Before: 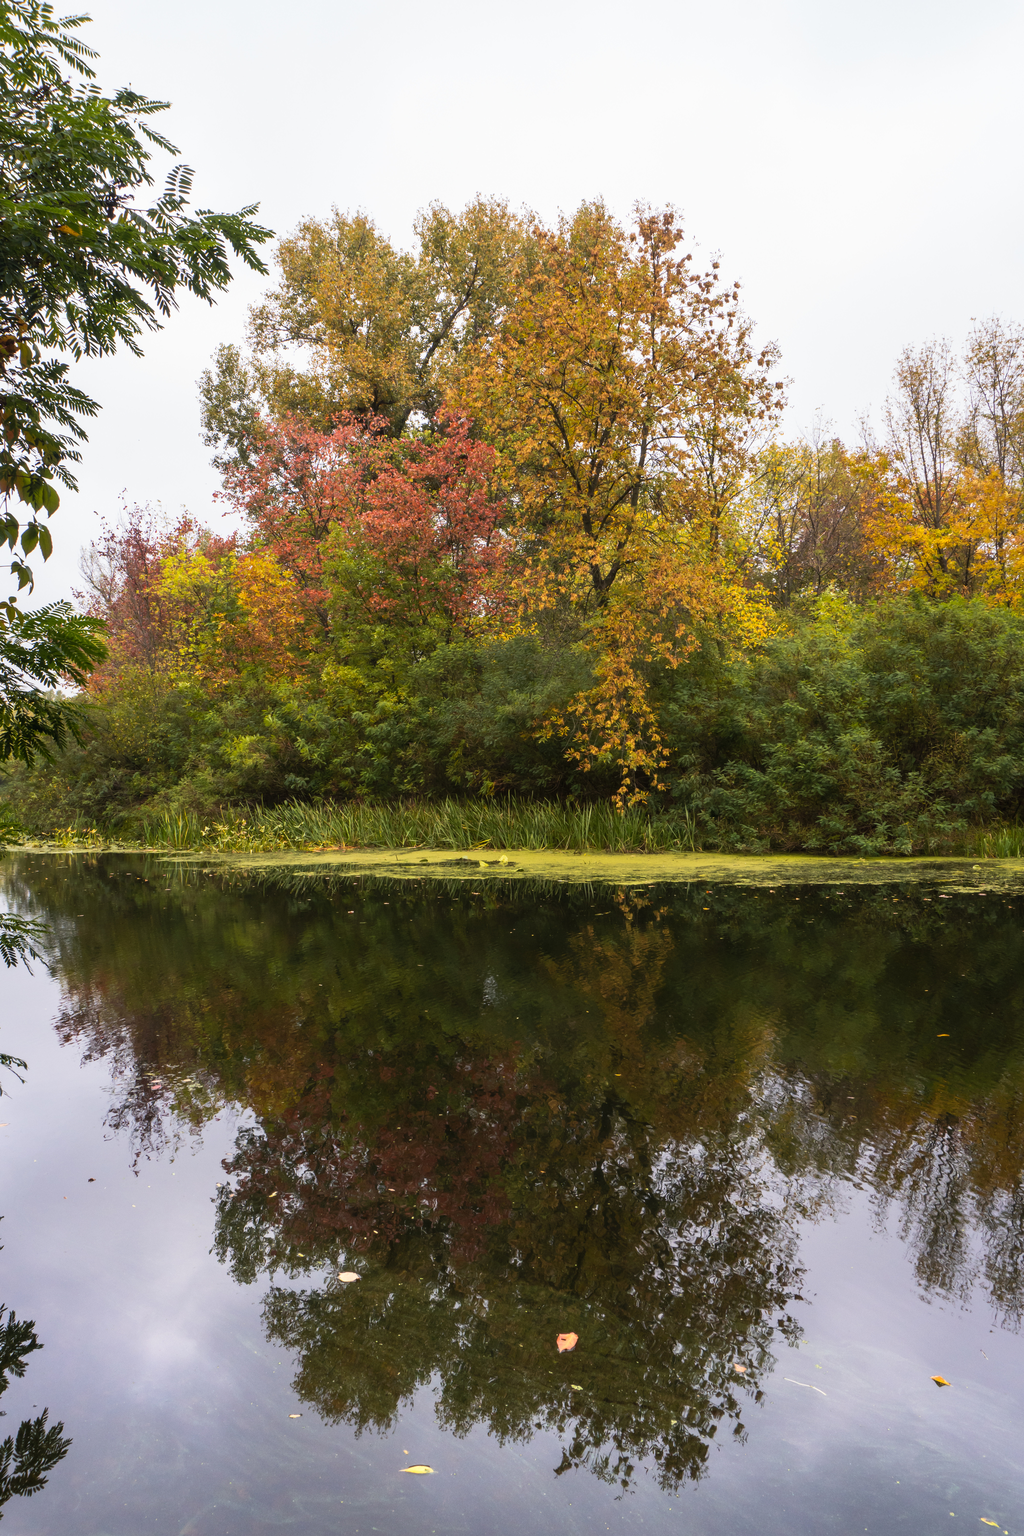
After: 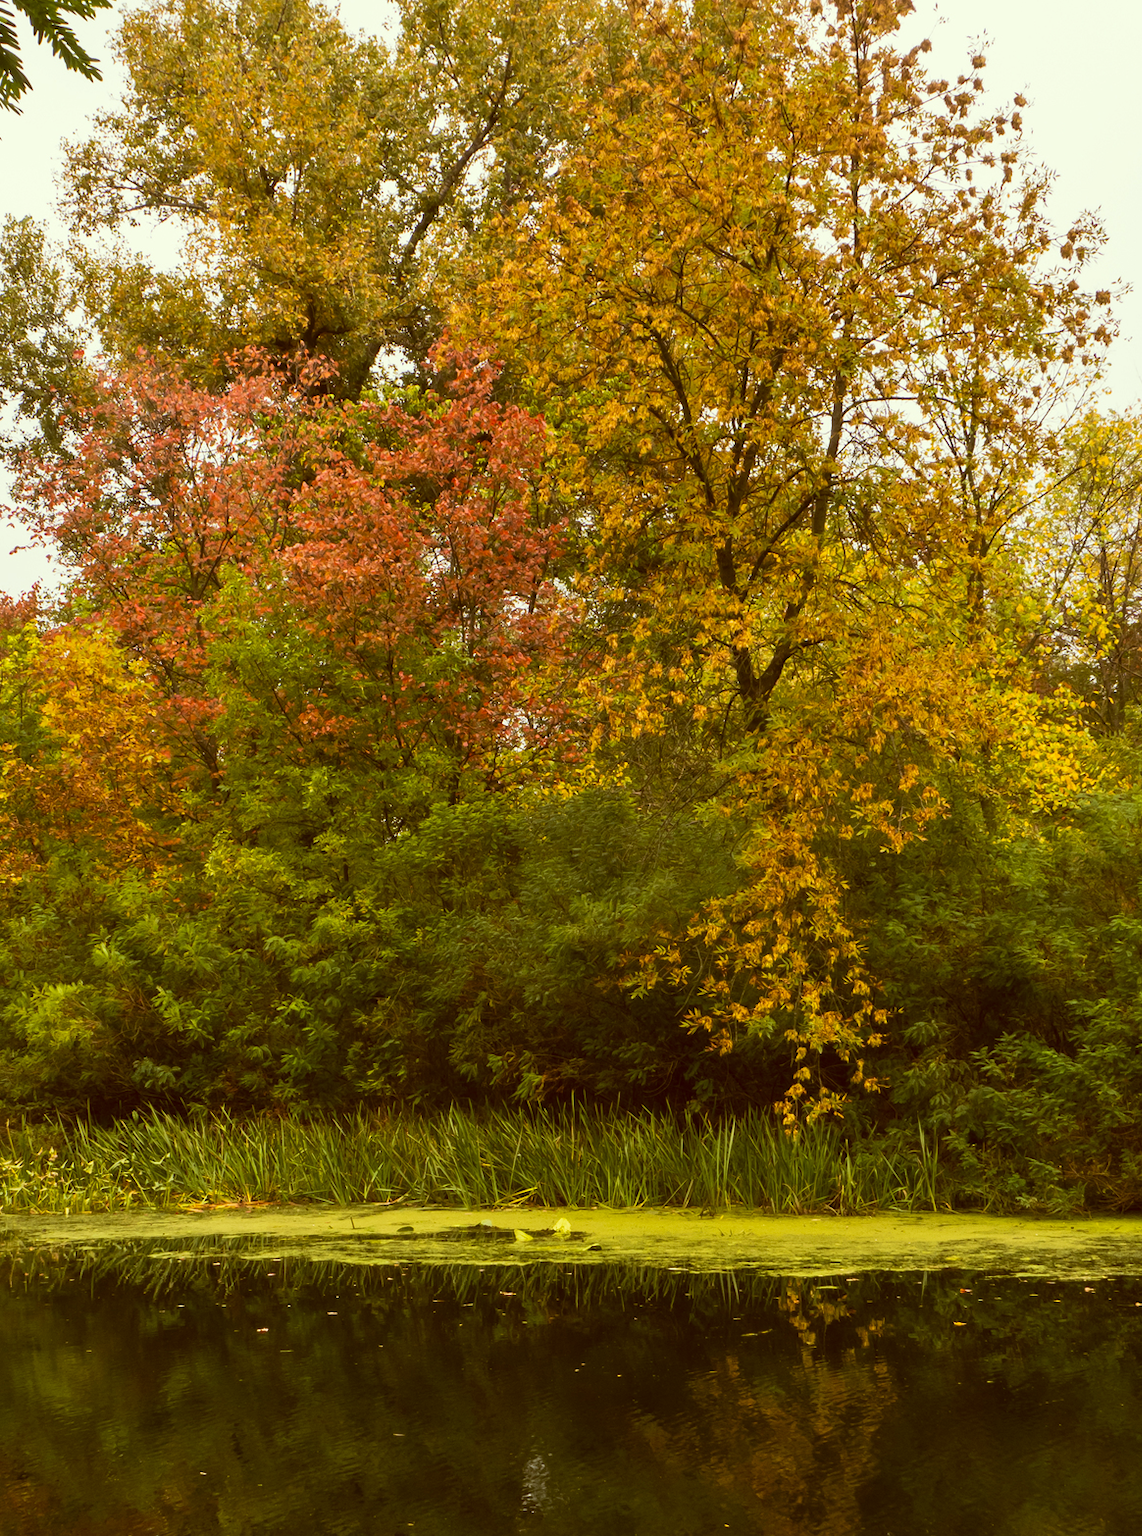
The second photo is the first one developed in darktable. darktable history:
color correction: highlights a* -5.35, highlights b* 9.8, shadows a* 9.39, shadows b* 24.58
crop: left 21.191%, top 15.246%, right 21.897%, bottom 33.754%
